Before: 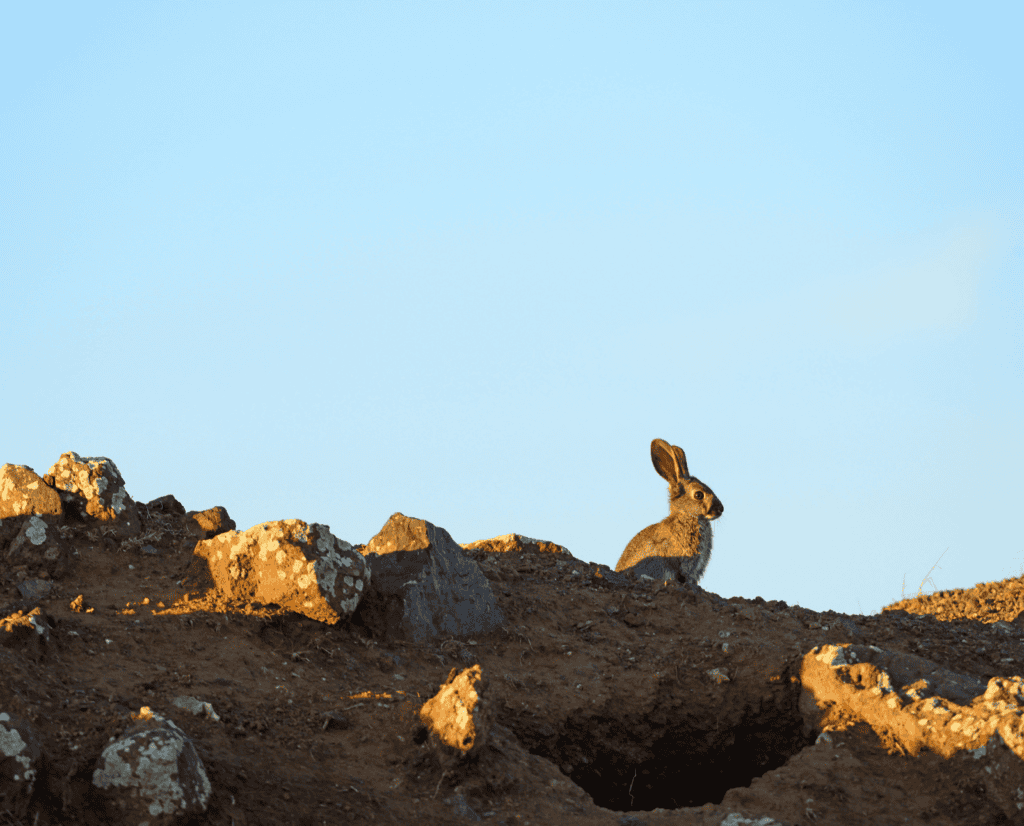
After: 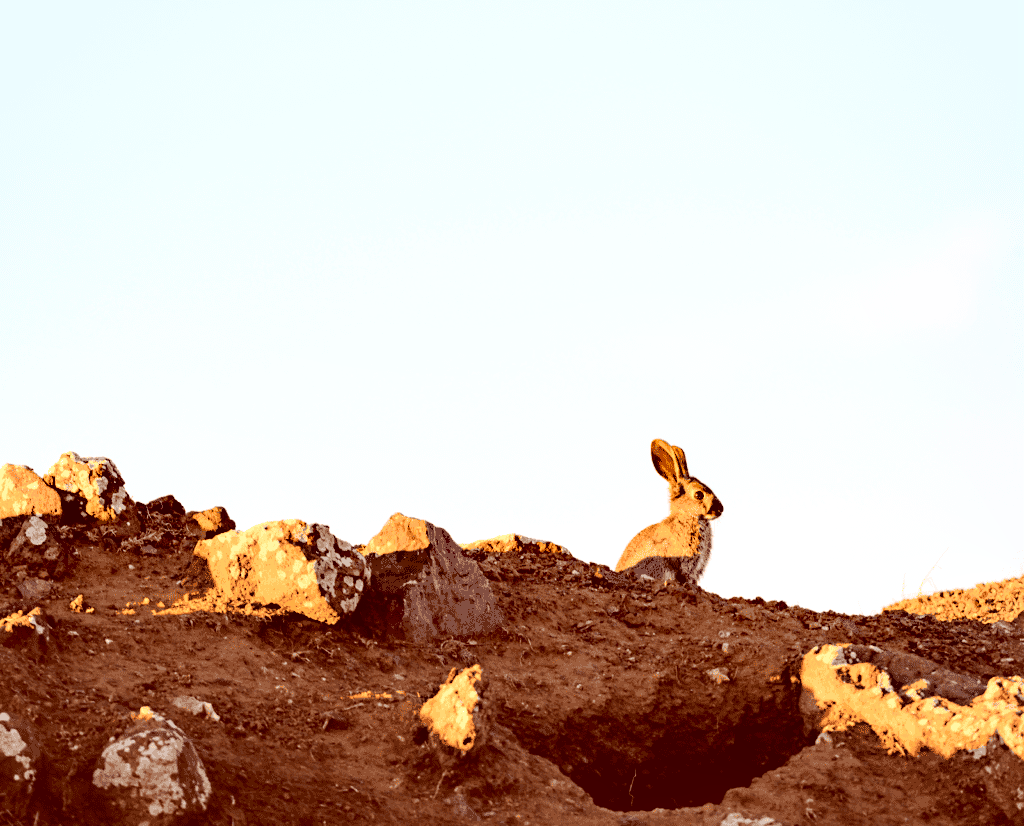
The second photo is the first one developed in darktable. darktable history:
contrast brightness saturation: brightness 0.141
color correction: highlights a* 9.02, highlights b* 8.72, shadows a* 39.27, shadows b* 39.85, saturation 0.815
base curve: curves: ch0 [(0, 0) (0.036, 0.025) (0.121, 0.166) (0.206, 0.329) (0.605, 0.79) (1, 1)], fusion 1
